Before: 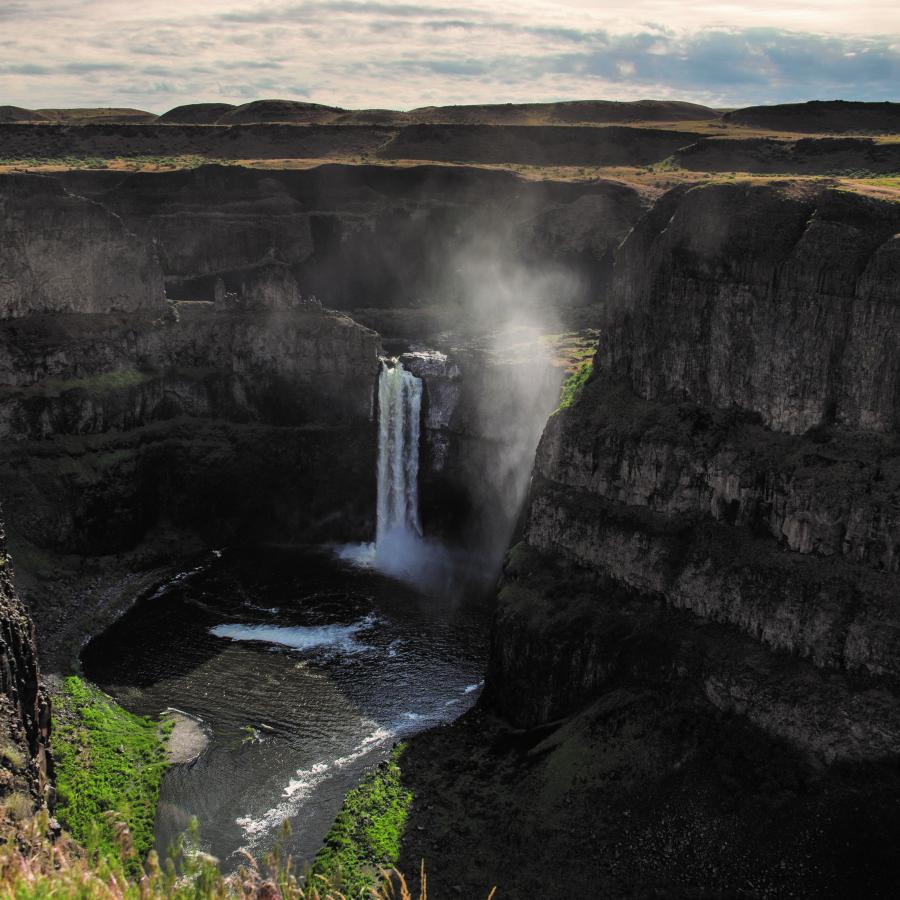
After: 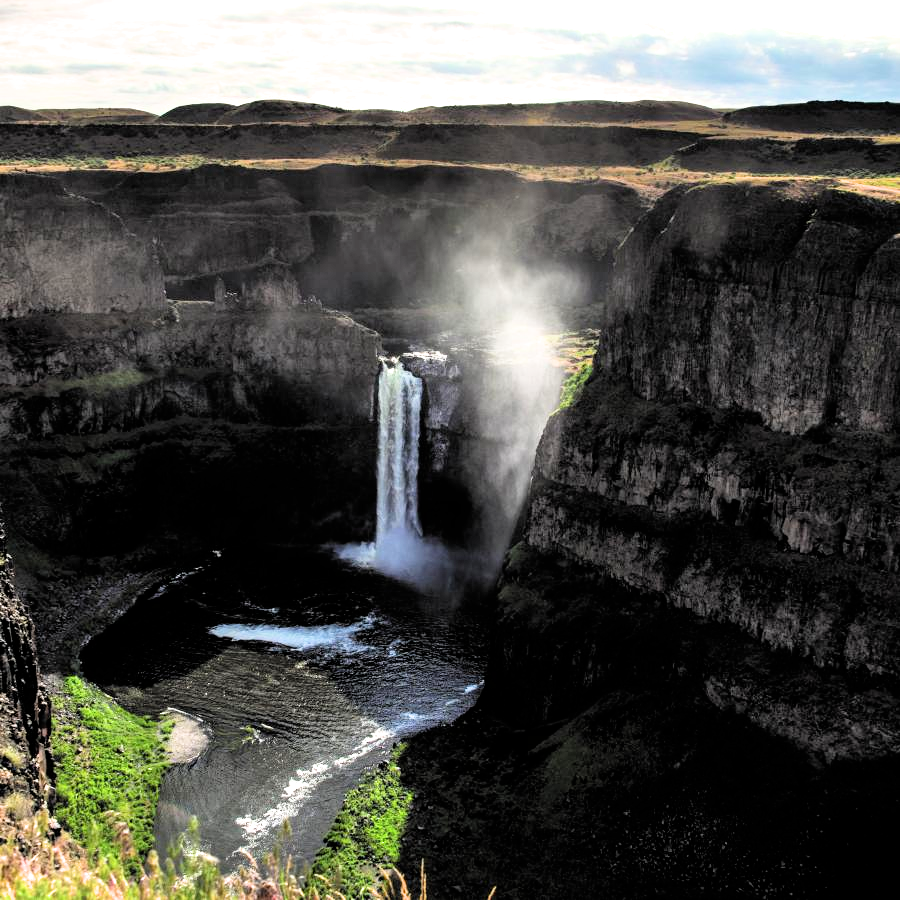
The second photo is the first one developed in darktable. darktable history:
filmic rgb: black relative exposure -4.91 EV, white relative exposure 2.84 EV, hardness 3.7
exposure: black level correction 0.001, exposure 1.129 EV, compensate exposure bias true, compensate highlight preservation false
